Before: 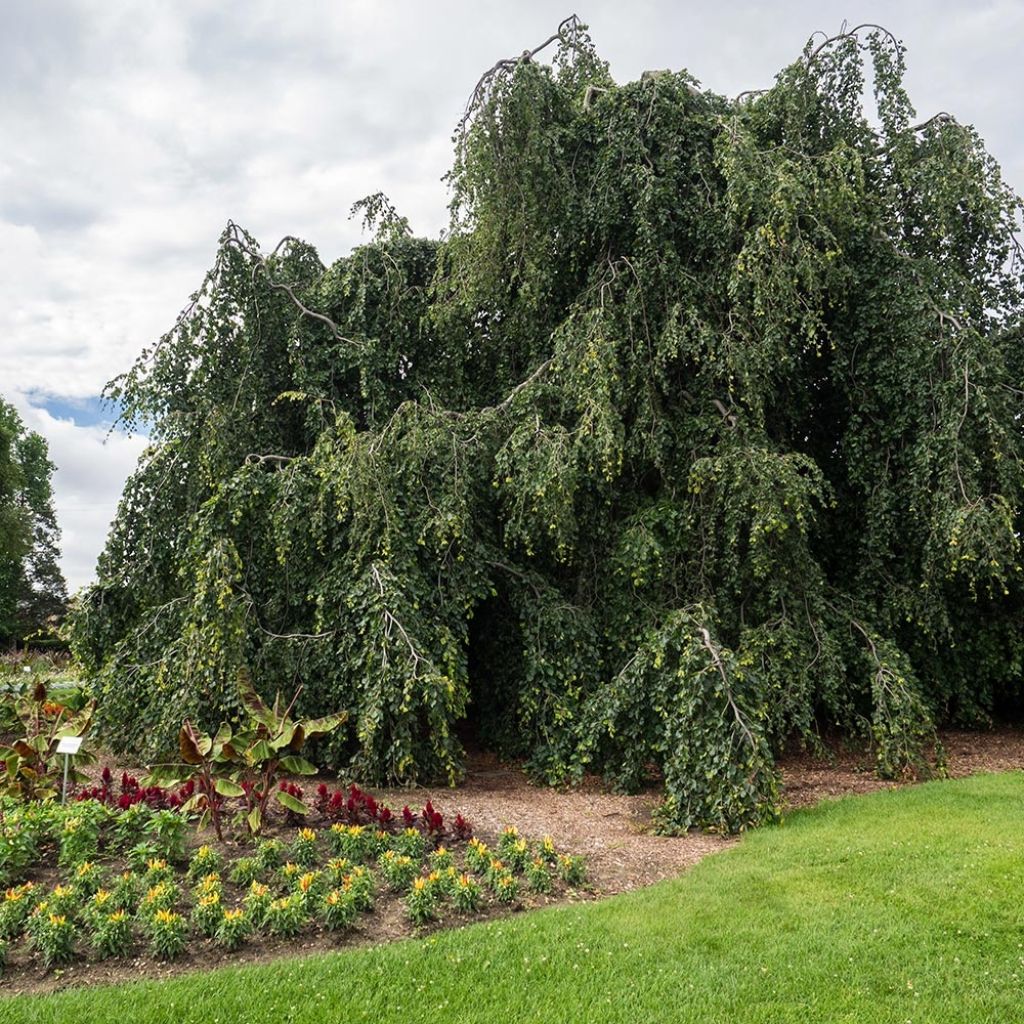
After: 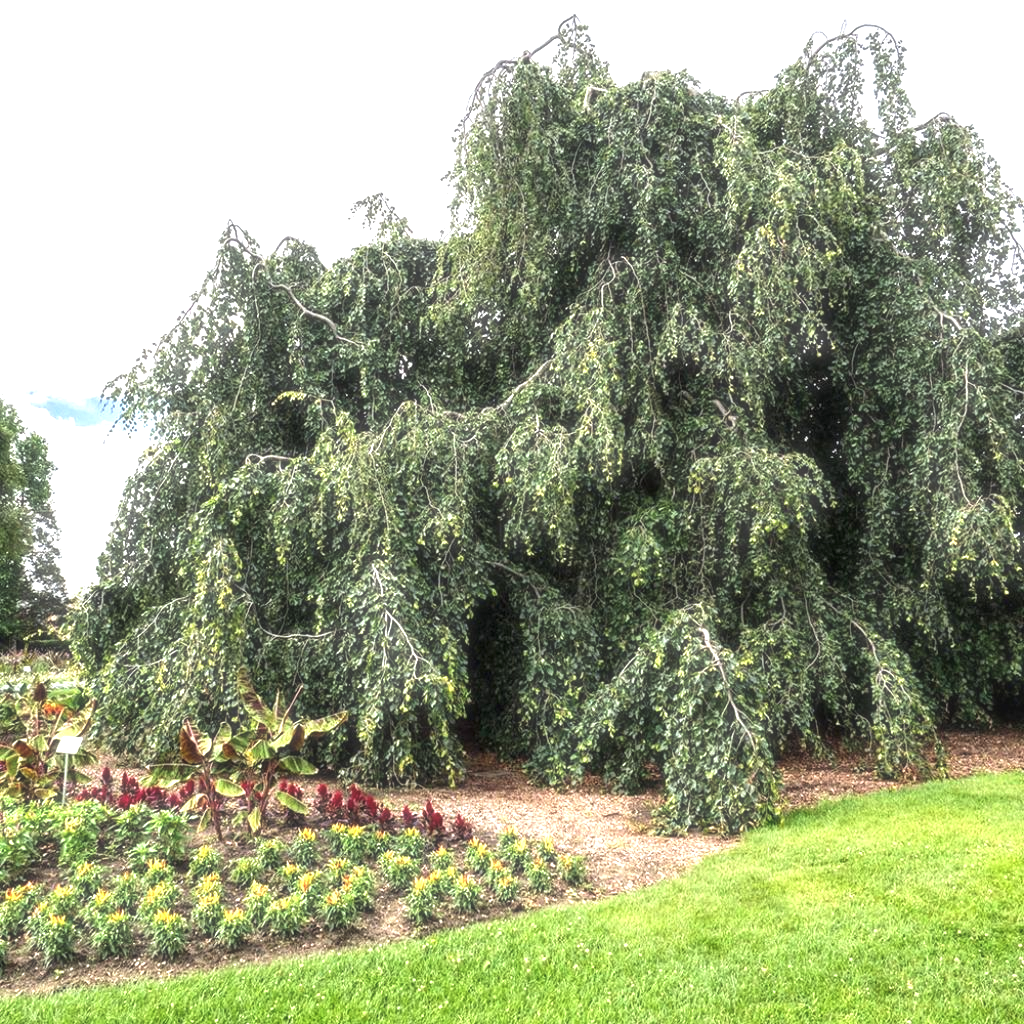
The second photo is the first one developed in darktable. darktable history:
exposure: black level correction 0, exposure 1 EV, compensate exposure bias true, compensate highlight preservation false
local contrast: on, module defaults
haze removal: strength -0.107, compatibility mode true, adaptive false
color zones: curves: ch1 [(0, 0.513) (0.143, 0.524) (0.286, 0.511) (0.429, 0.506) (0.571, 0.503) (0.714, 0.503) (0.857, 0.508) (1, 0.513)]
